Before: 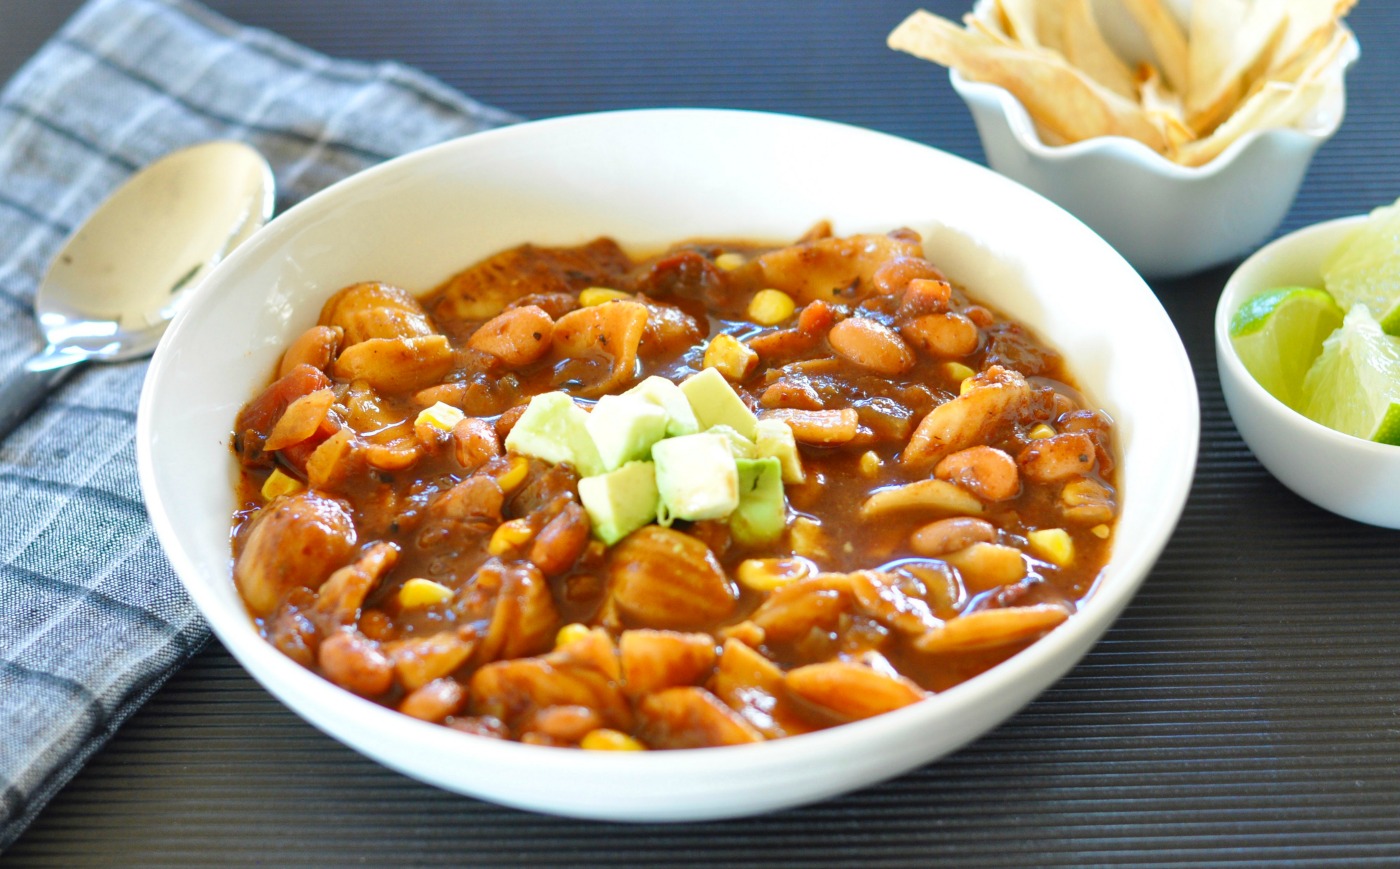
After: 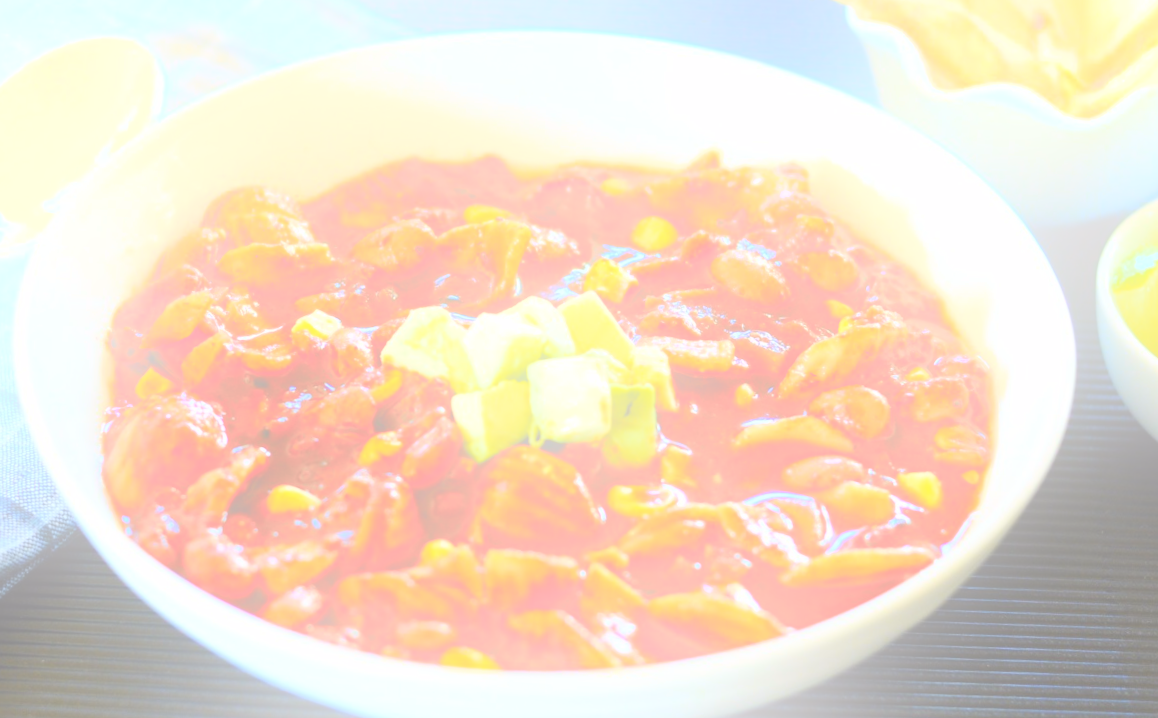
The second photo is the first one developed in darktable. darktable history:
tone curve: curves: ch1 [(0, 0) (0.214, 0.291) (0.372, 0.44) (0.463, 0.476) (0.498, 0.502) (0.521, 0.531) (1, 1)]; ch2 [(0, 0) (0.456, 0.447) (0.5, 0.5) (0.547, 0.557) (0.592, 0.57) (0.631, 0.602) (1, 1)], color space Lab, independent channels, preserve colors none
bloom: on, module defaults
exposure: black level correction -0.087, compensate highlight preservation false
crop and rotate: angle -3.27°, left 5.211%, top 5.211%, right 4.607%, bottom 4.607%
contrast brightness saturation: contrast 0.1, brightness 0.3, saturation 0.14
